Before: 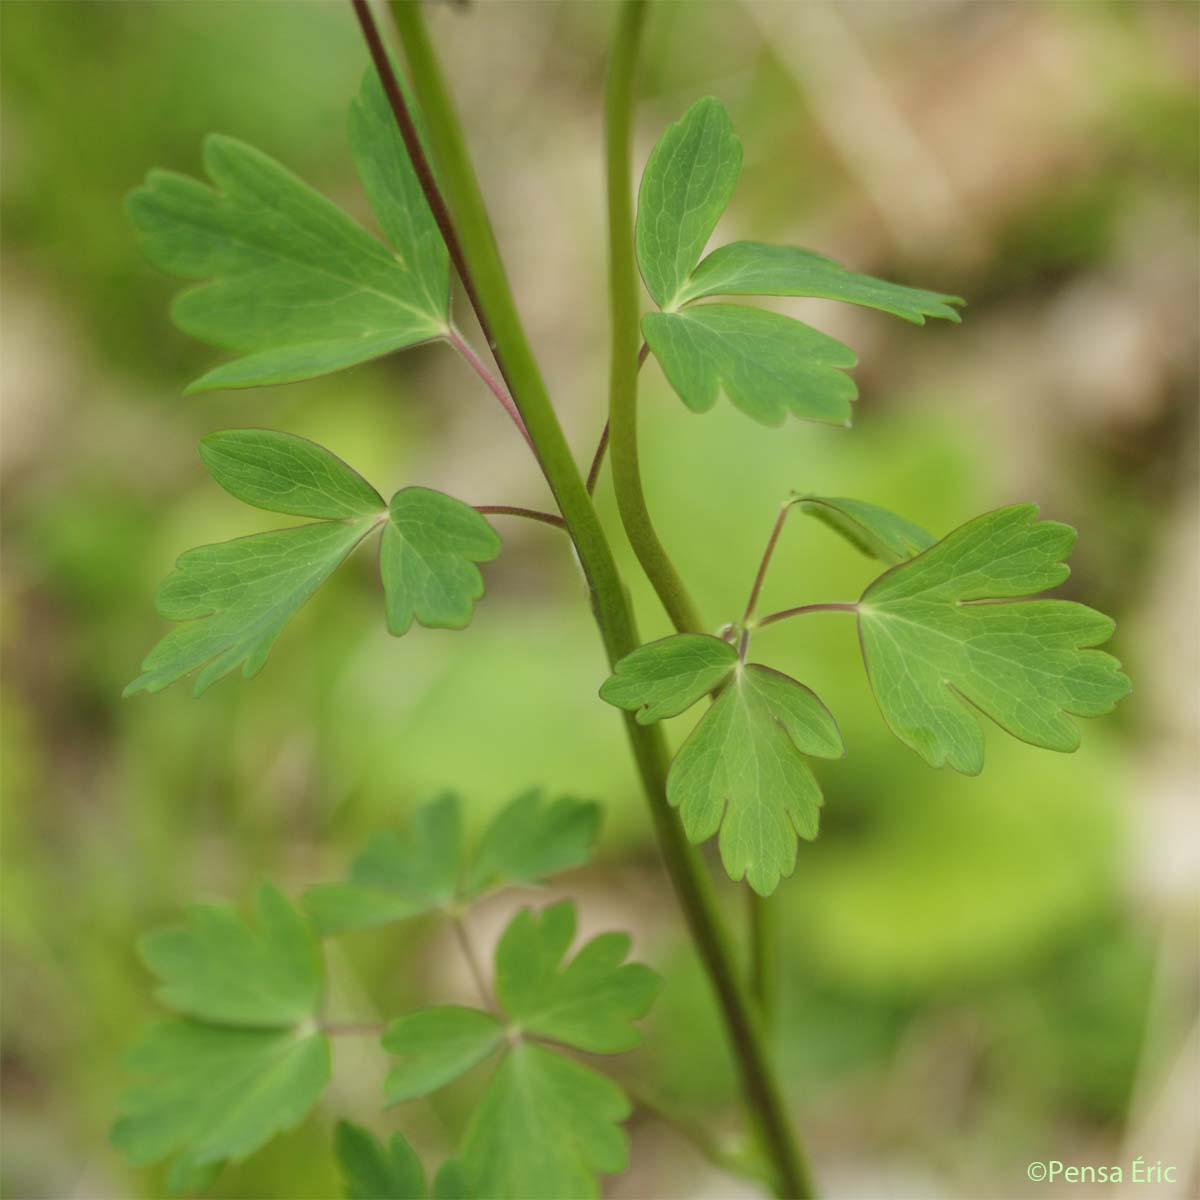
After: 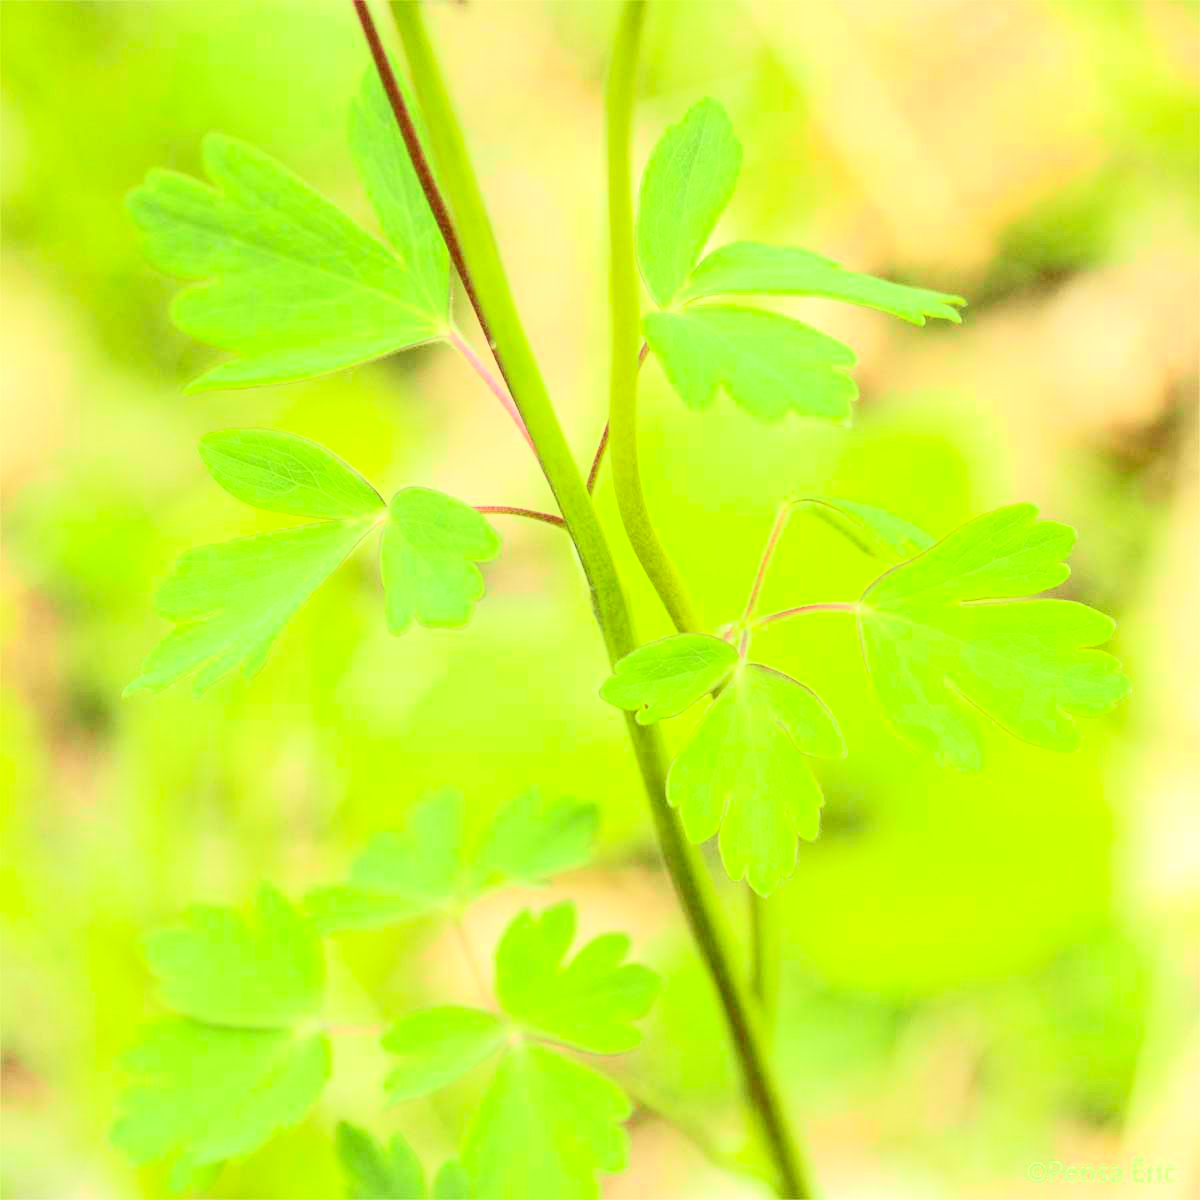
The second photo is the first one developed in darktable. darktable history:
tone curve: curves: ch0 [(0, 0) (0.131, 0.116) (0.316, 0.345) (0.501, 0.584) (0.629, 0.732) (0.812, 0.888) (1, 0.974)]; ch1 [(0, 0) (0.366, 0.367) (0.475, 0.453) (0.494, 0.497) (0.504, 0.503) (0.553, 0.584) (1, 1)]; ch2 [(0, 0) (0.333, 0.346) (0.375, 0.375) (0.424, 0.43) (0.476, 0.492) (0.502, 0.501) (0.533, 0.556) (0.566, 0.599) (0.614, 0.653) (1, 1)], color space Lab, independent channels, preserve colors none
contrast brightness saturation: contrast 0.24, brightness 0.26, saturation 0.39
local contrast: detail 130%
exposure: black level correction 0, exposure 1.1 EV, compensate exposure bias true, compensate highlight preservation false
